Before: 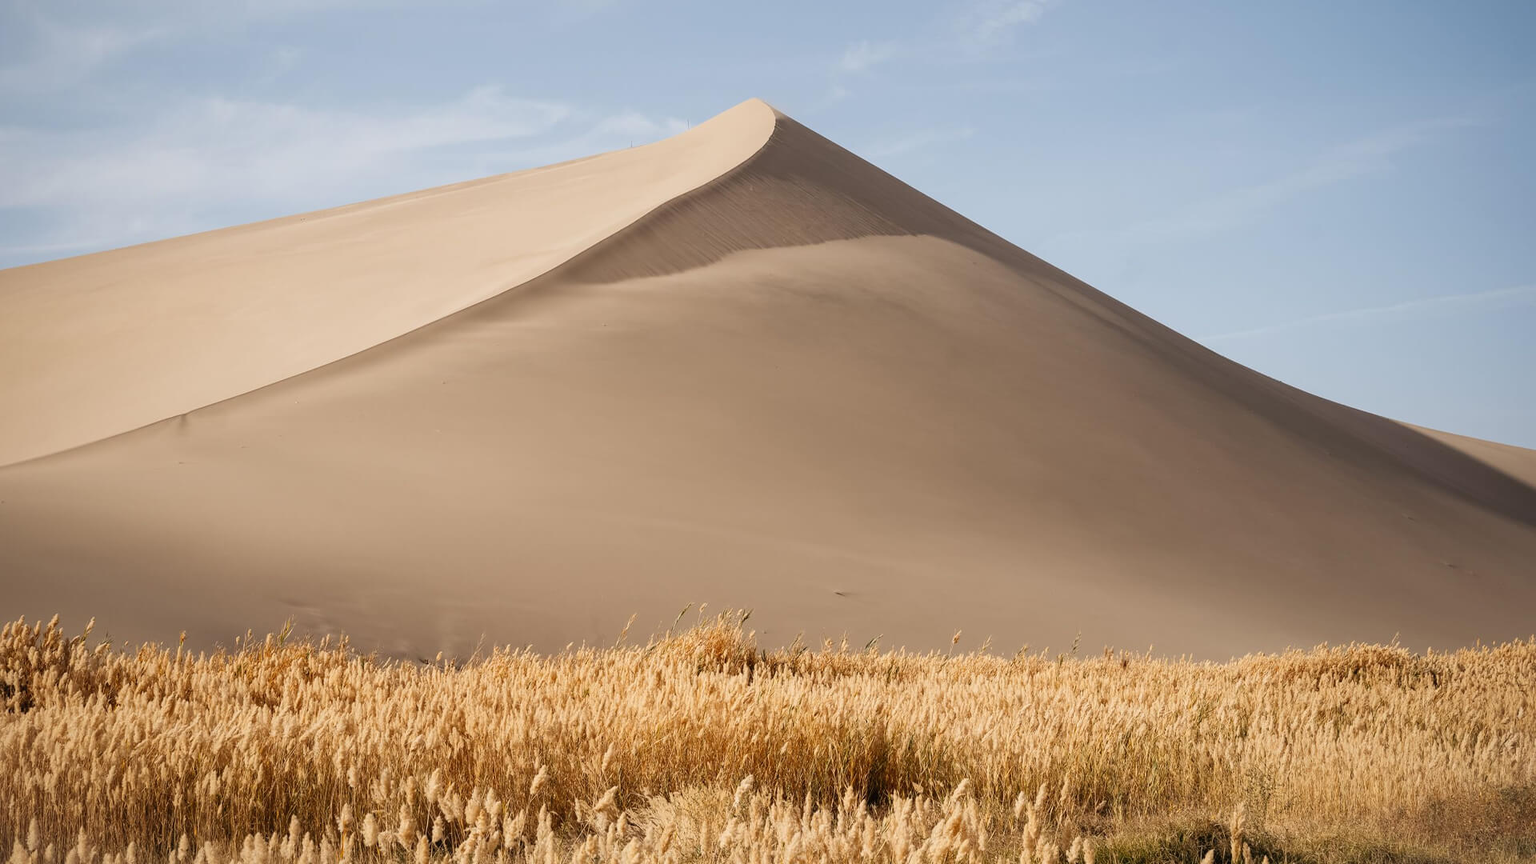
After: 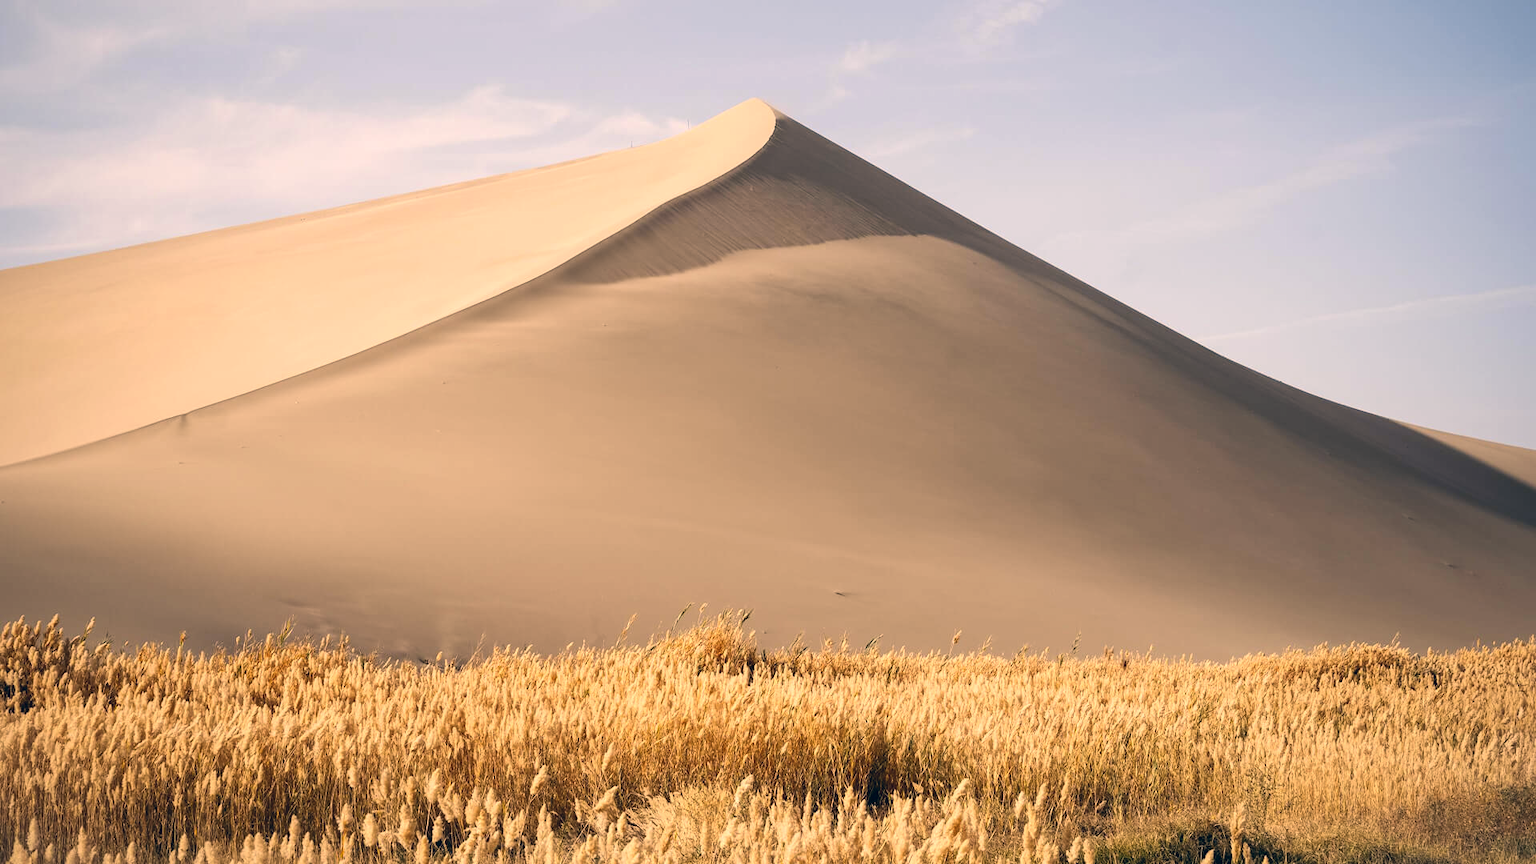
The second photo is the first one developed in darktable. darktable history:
color correction: highlights a* 10.32, highlights b* 14.66, shadows a* -9.59, shadows b* -15.02
tone equalizer: -8 EV -0.417 EV, -7 EV -0.389 EV, -6 EV -0.333 EV, -5 EV -0.222 EV, -3 EV 0.222 EV, -2 EV 0.333 EV, -1 EV 0.389 EV, +0 EV 0.417 EV, edges refinement/feathering 500, mask exposure compensation -1.57 EV, preserve details no
